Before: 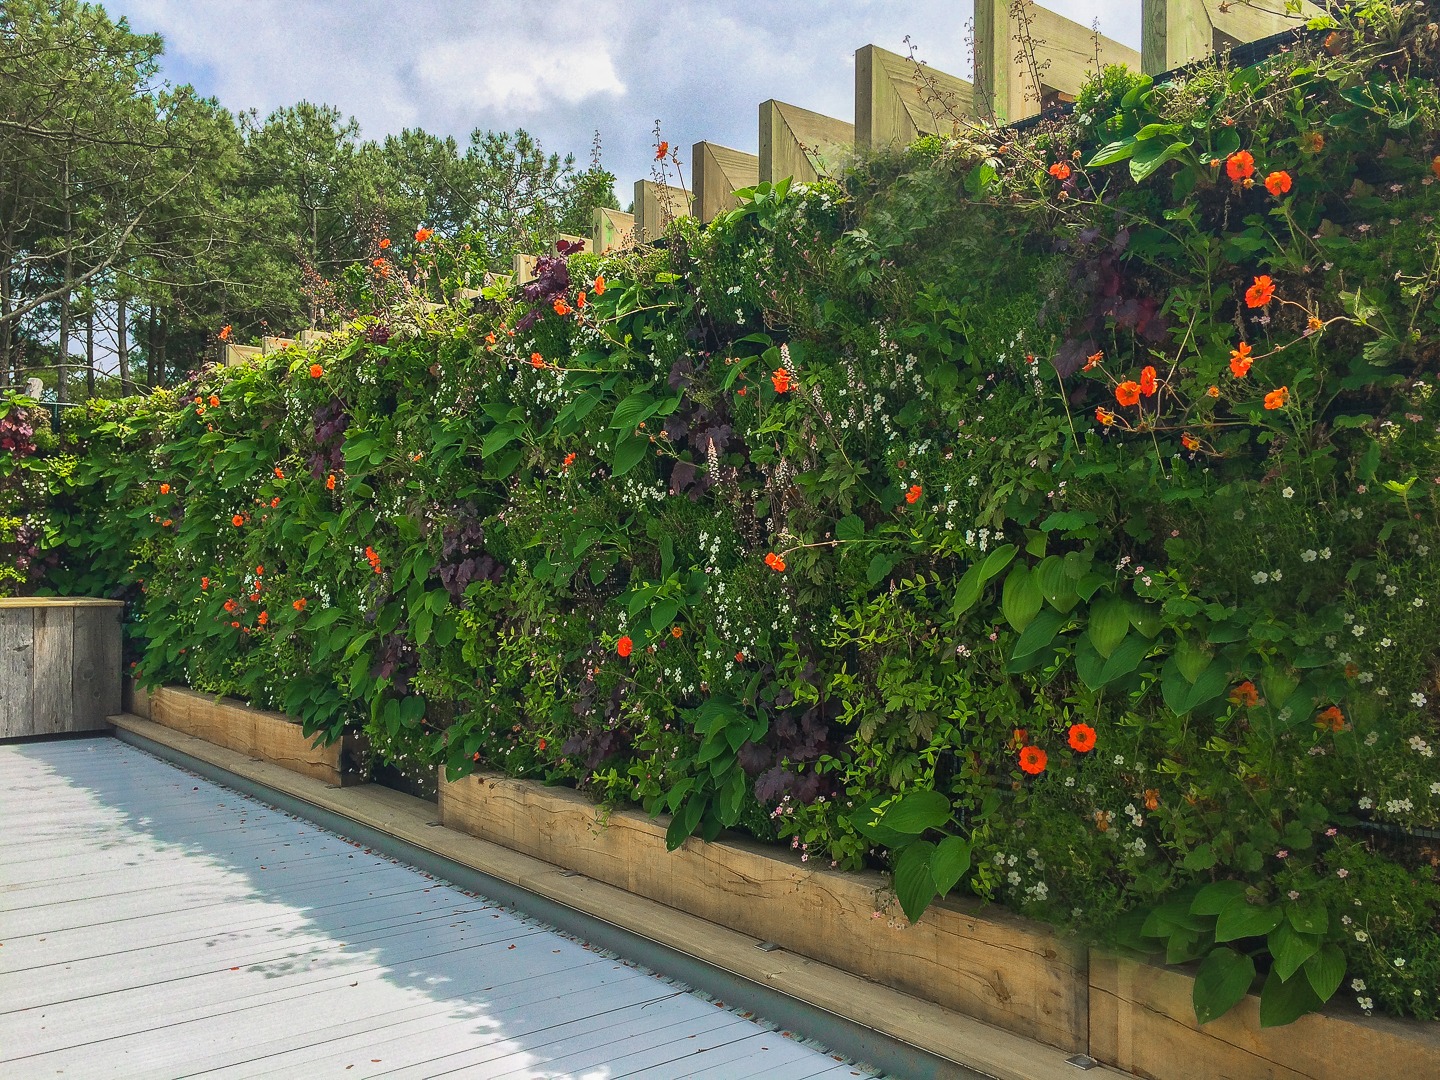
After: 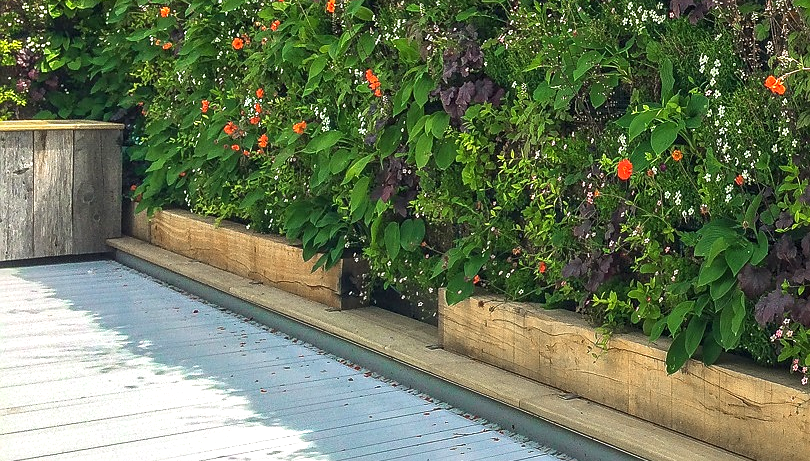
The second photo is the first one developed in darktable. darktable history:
exposure: exposure 0.563 EV, compensate exposure bias true, compensate highlight preservation false
crop: top 44.25%, right 43.725%, bottom 13.059%
sharpen: radius 0.985
local contrast: detail 130%
